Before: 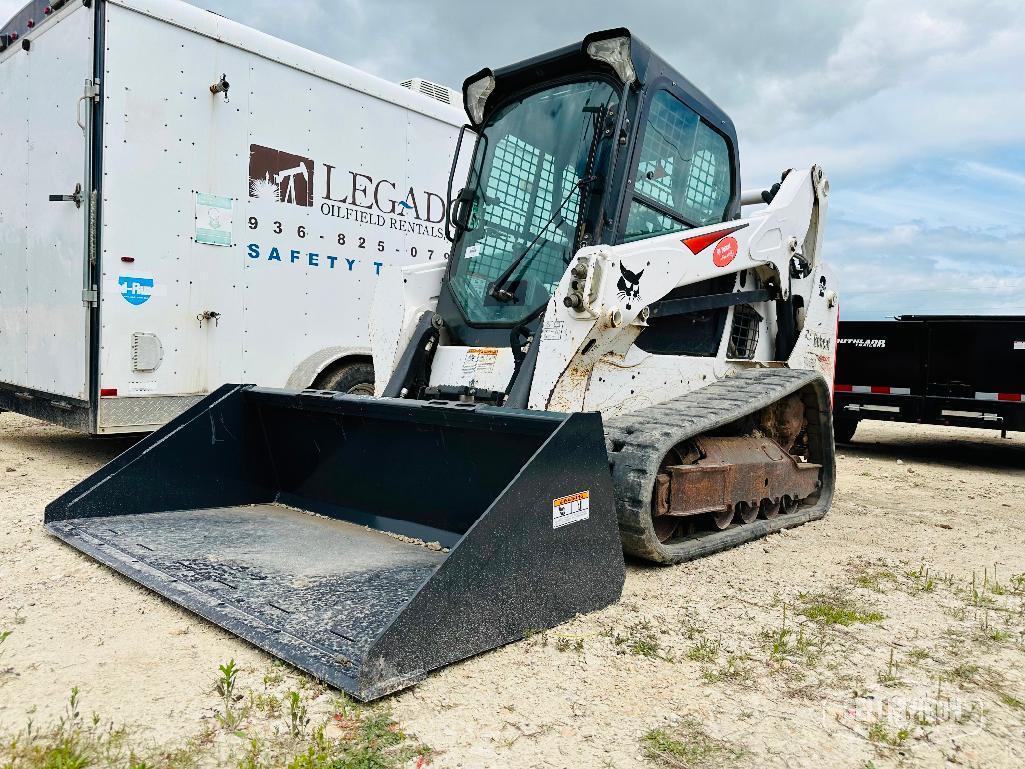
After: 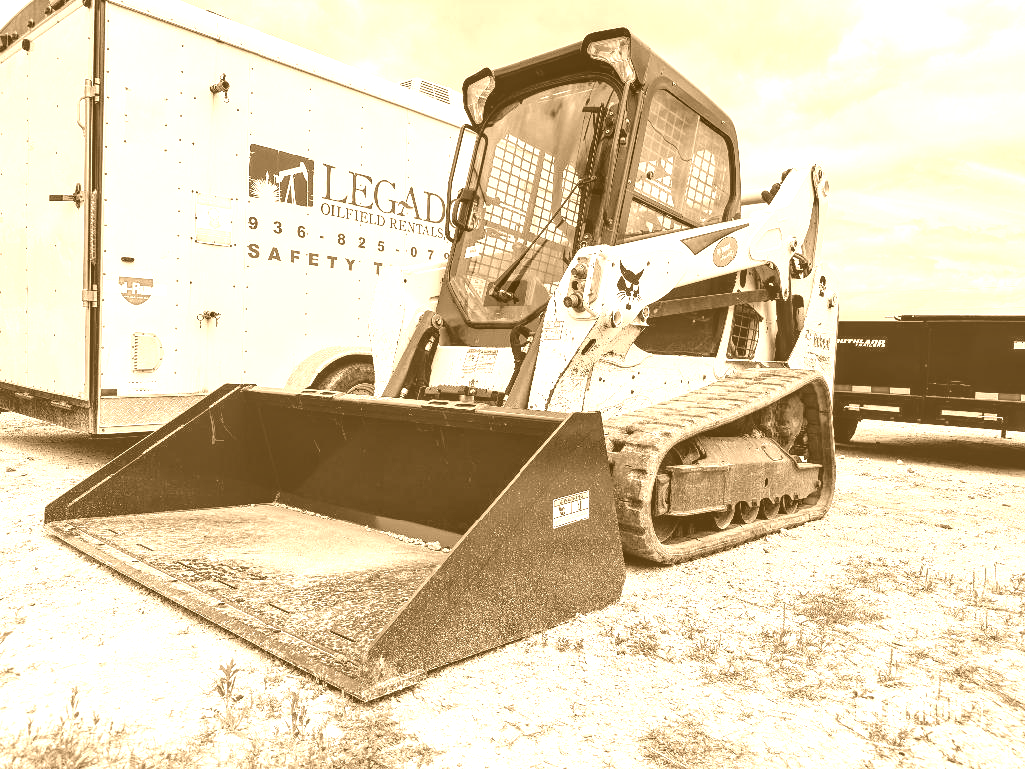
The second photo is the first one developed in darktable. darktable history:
colorize: hue 28.8°, source mix 100%
shadows and highlights: shadows 37.27, highlights -28.18, soften with gaussian
local contrast: detail 130%
exposure: exposure 0.197 EV, compensate highlight preservation false
